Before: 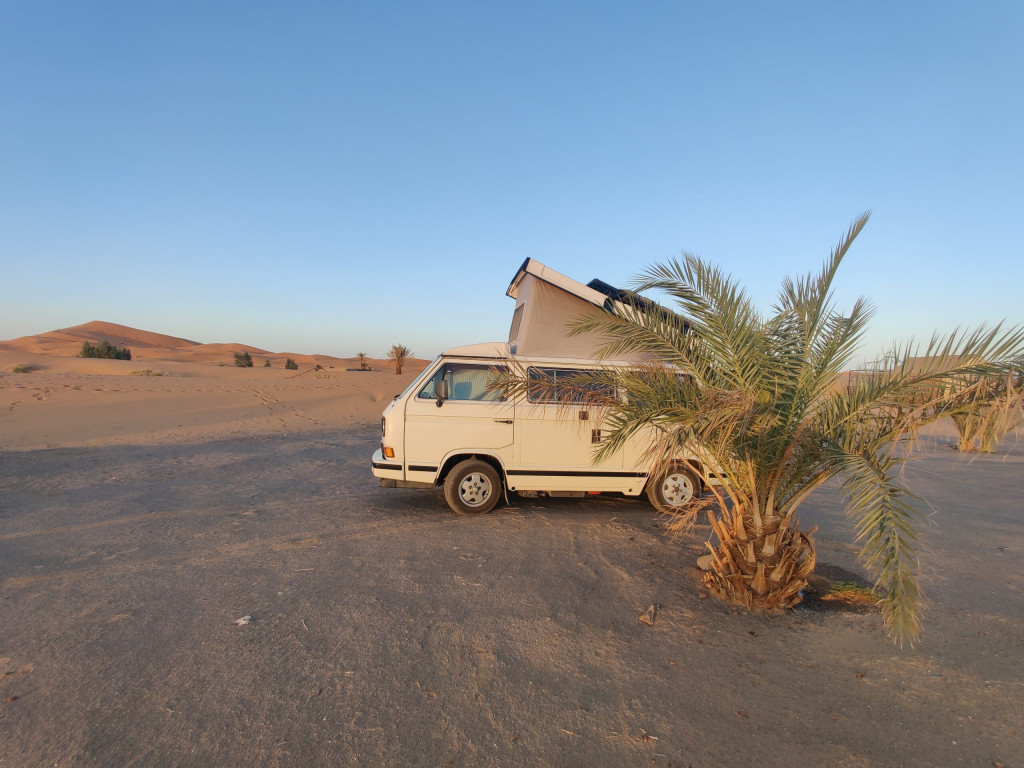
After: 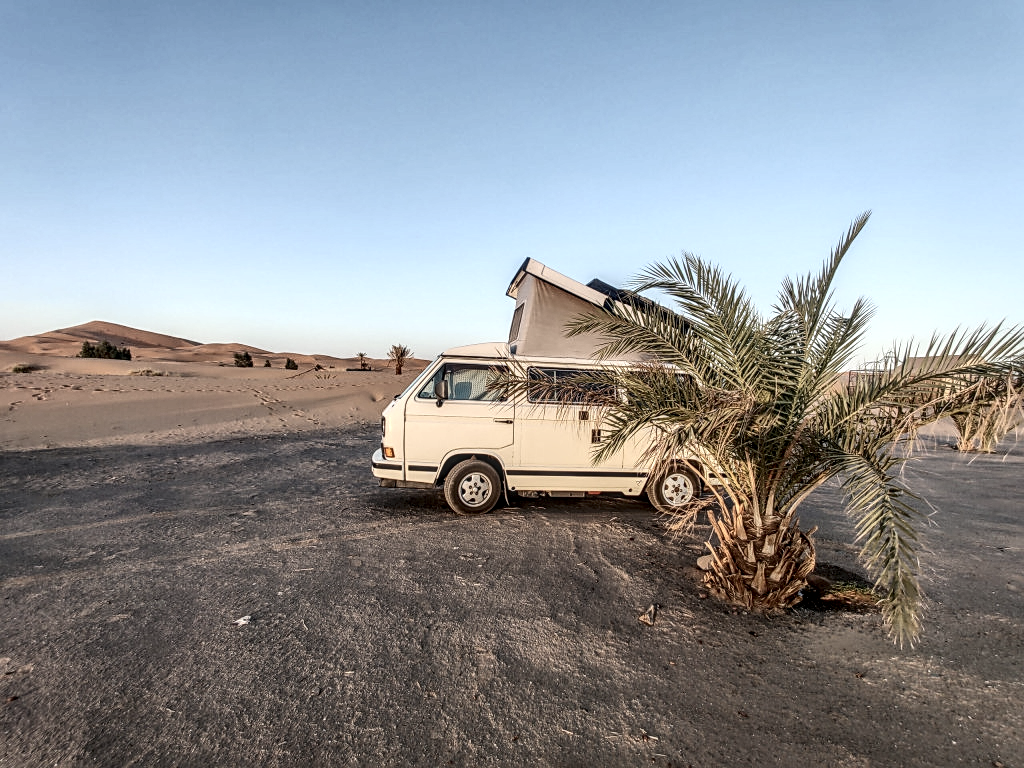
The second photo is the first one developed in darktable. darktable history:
local contrast: highlights 6%, shadows 7%, detail 181%
contrast brightness saturation: contrast 0.253, saturation -0.315
sharpen: on, module defaults
